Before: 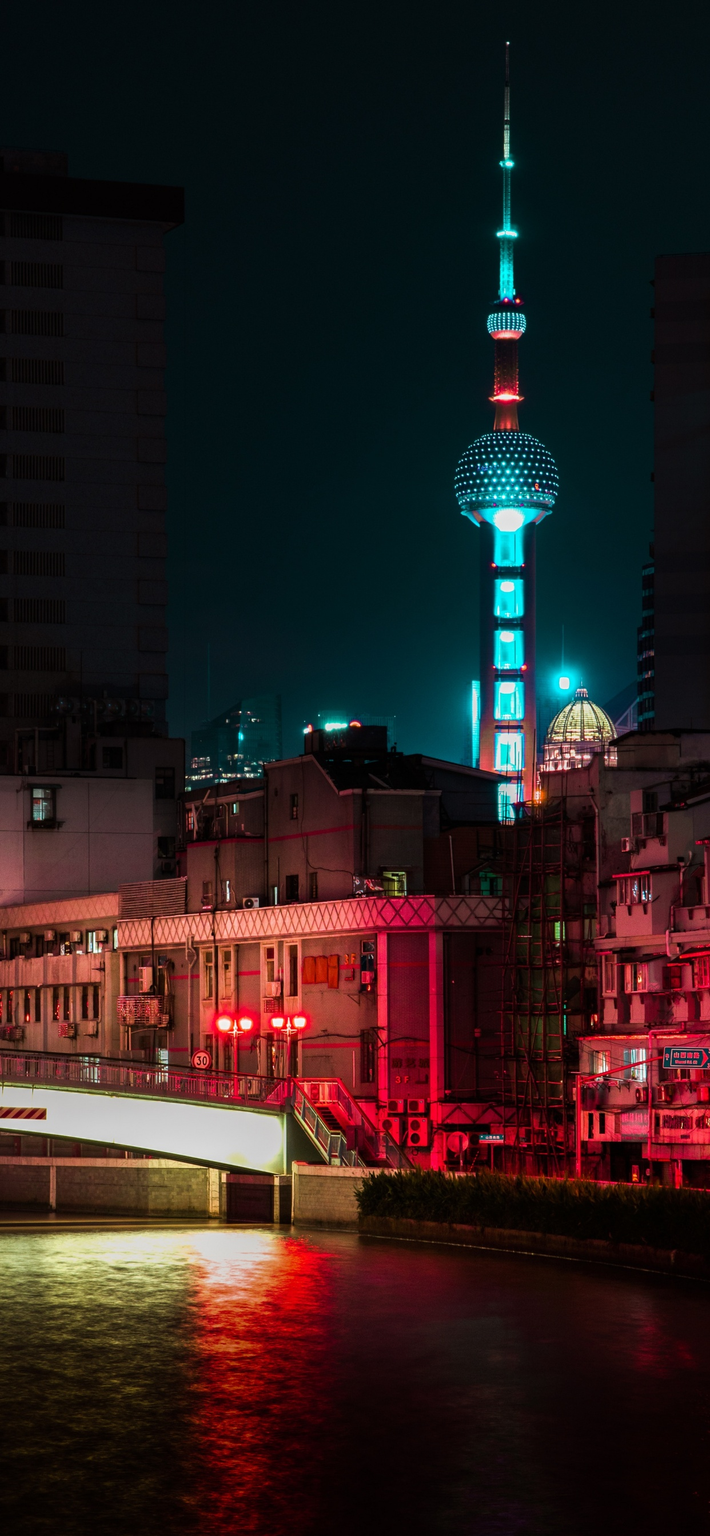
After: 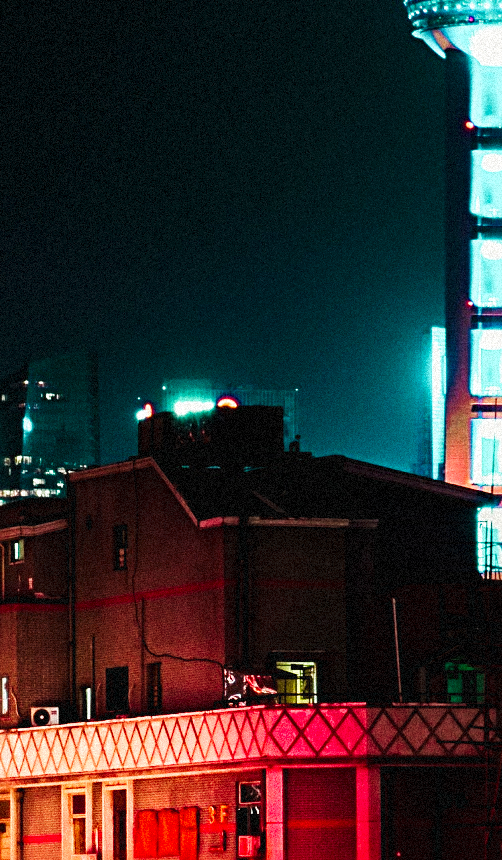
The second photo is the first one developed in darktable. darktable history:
rgb curve: curves: ch2 [(0, 0) (0.567, 0.512) (1, 1)], mode RGB, independent channels
crop: left 31.751%, top 32.172%, right 27.8%, bottom 35.83%
sharpen: radius 4
base curve: curves: ch0 [(0, 0.003) (0.001, 0.002) (0.006, 0.004) (0.02, 0.022) (0.048, 0.086) (0.094, 0.234) (0.162, 0.431) (0.258, 0.629) (0.385, 0.8) (0.548, 0.918) (0.751, 0.988) (1, 1)], preserve colors none
grain: coarseness 9.38 ISO, strength 34.99%, mid-tones bias 0%
exposure: exposure -0.293 EV, compensate highlight preservation false
